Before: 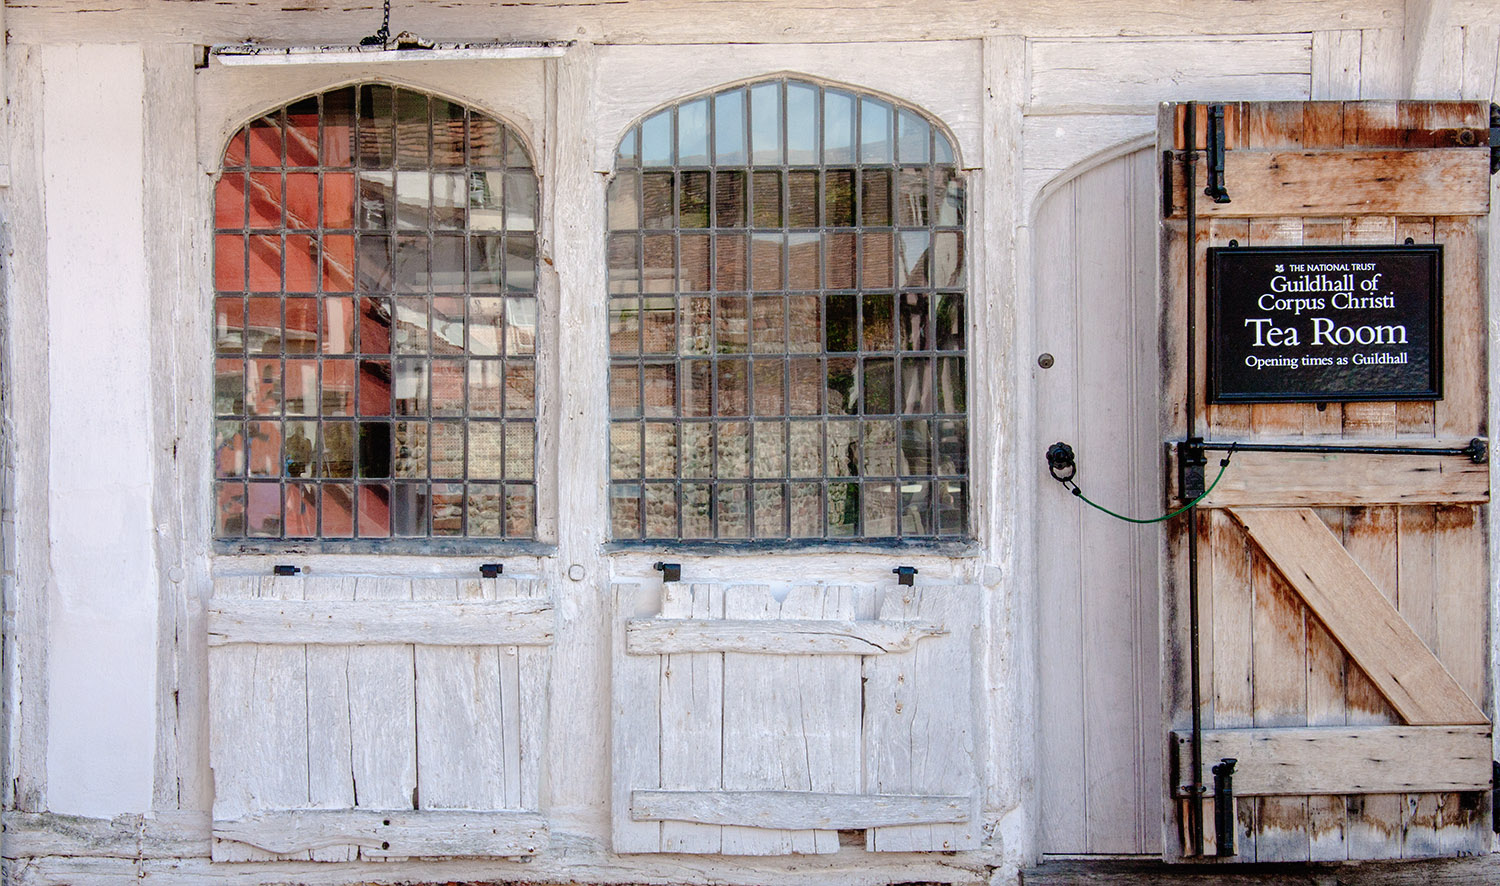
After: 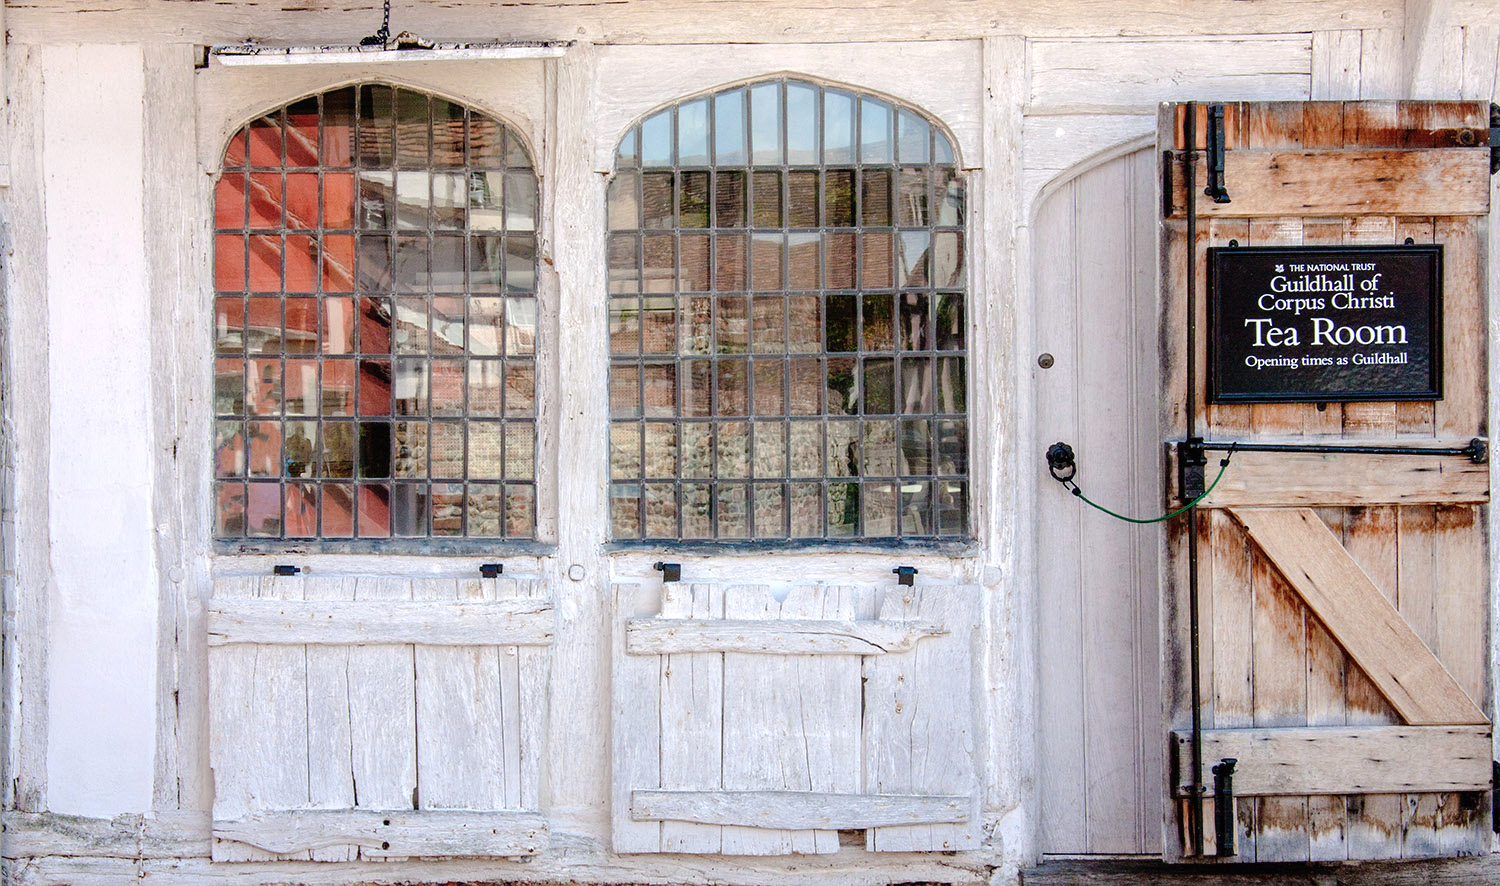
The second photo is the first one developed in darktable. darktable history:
exposure: exposure 0.224 EV, compensate highlight preservation false
